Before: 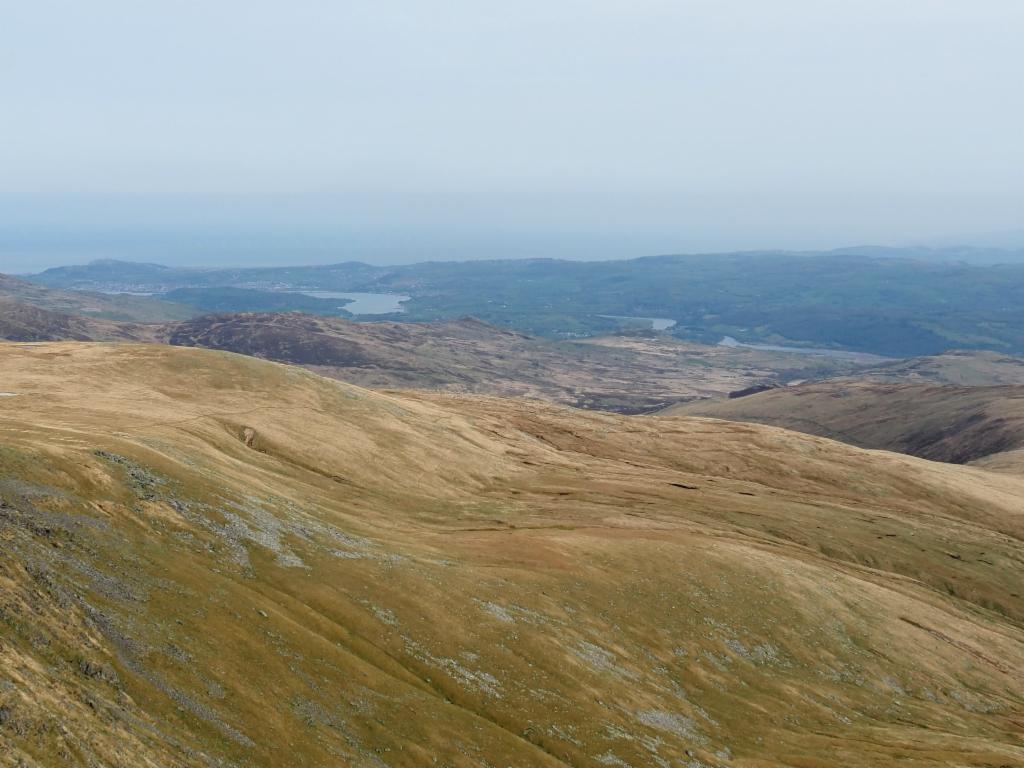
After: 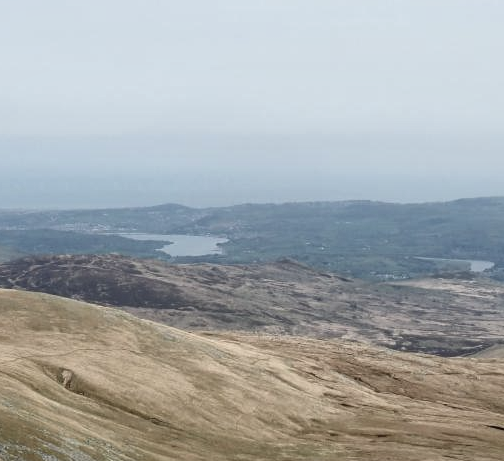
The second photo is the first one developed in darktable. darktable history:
crop: left 17.835%, top 7.675%, right 32.881%, bottom 32.213%
contrast brightness saturation: contrast 0.1, saturation -0.36
local contrast: mode bilateral grid, contrast 20, coarseness 50, detail 132%, midtone range 0.2
